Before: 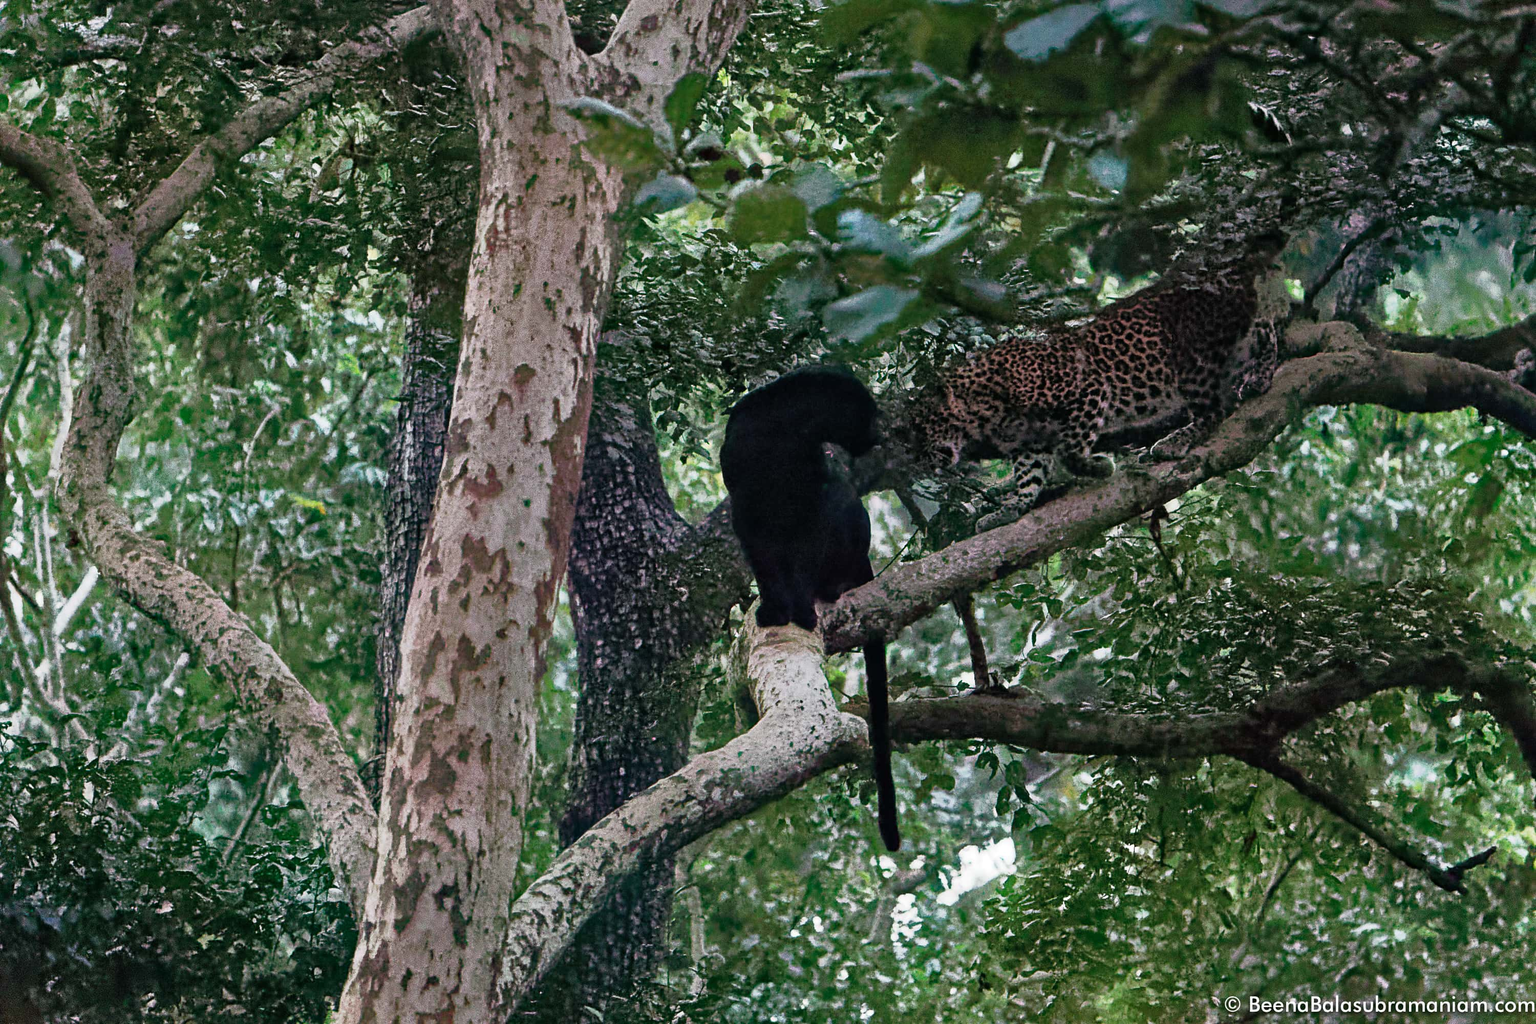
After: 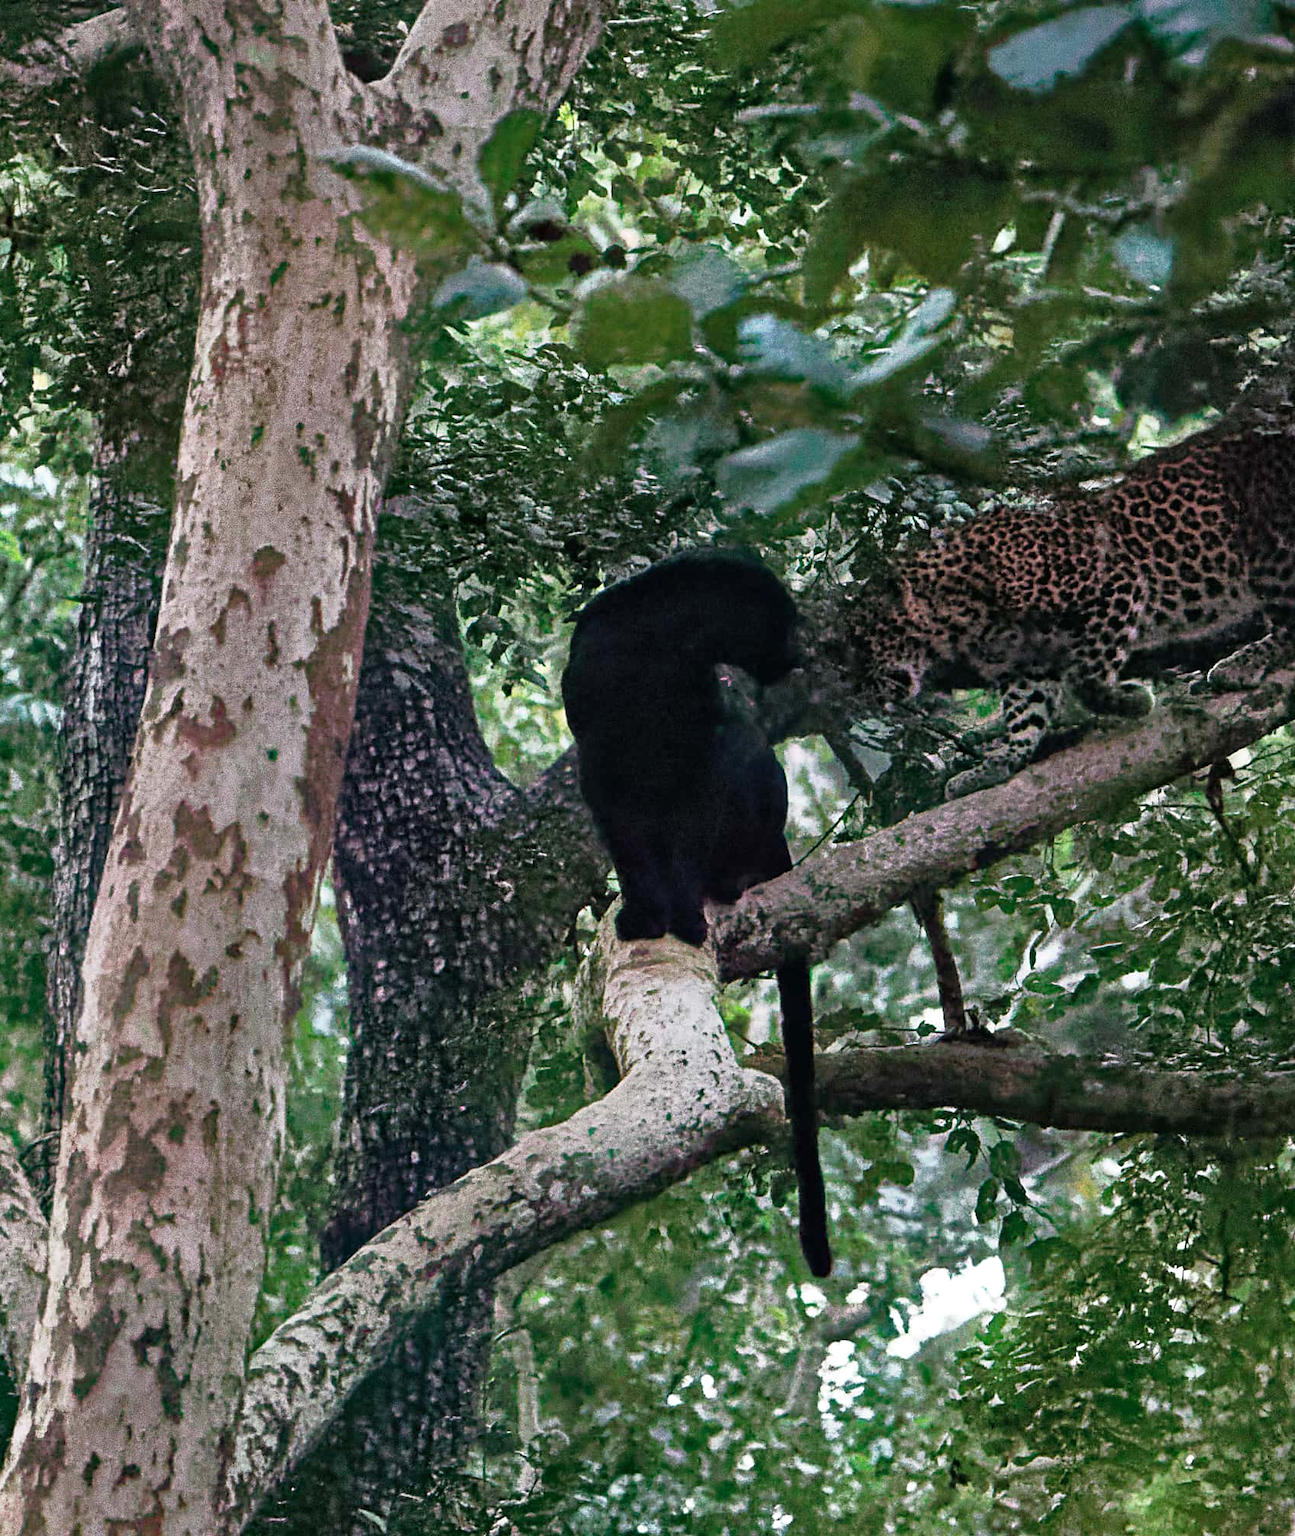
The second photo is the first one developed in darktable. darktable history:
exposure: exposure 0.2 EV, compensate highlight preservation false
crop and rotate: left 22.516%, right 21.234%
